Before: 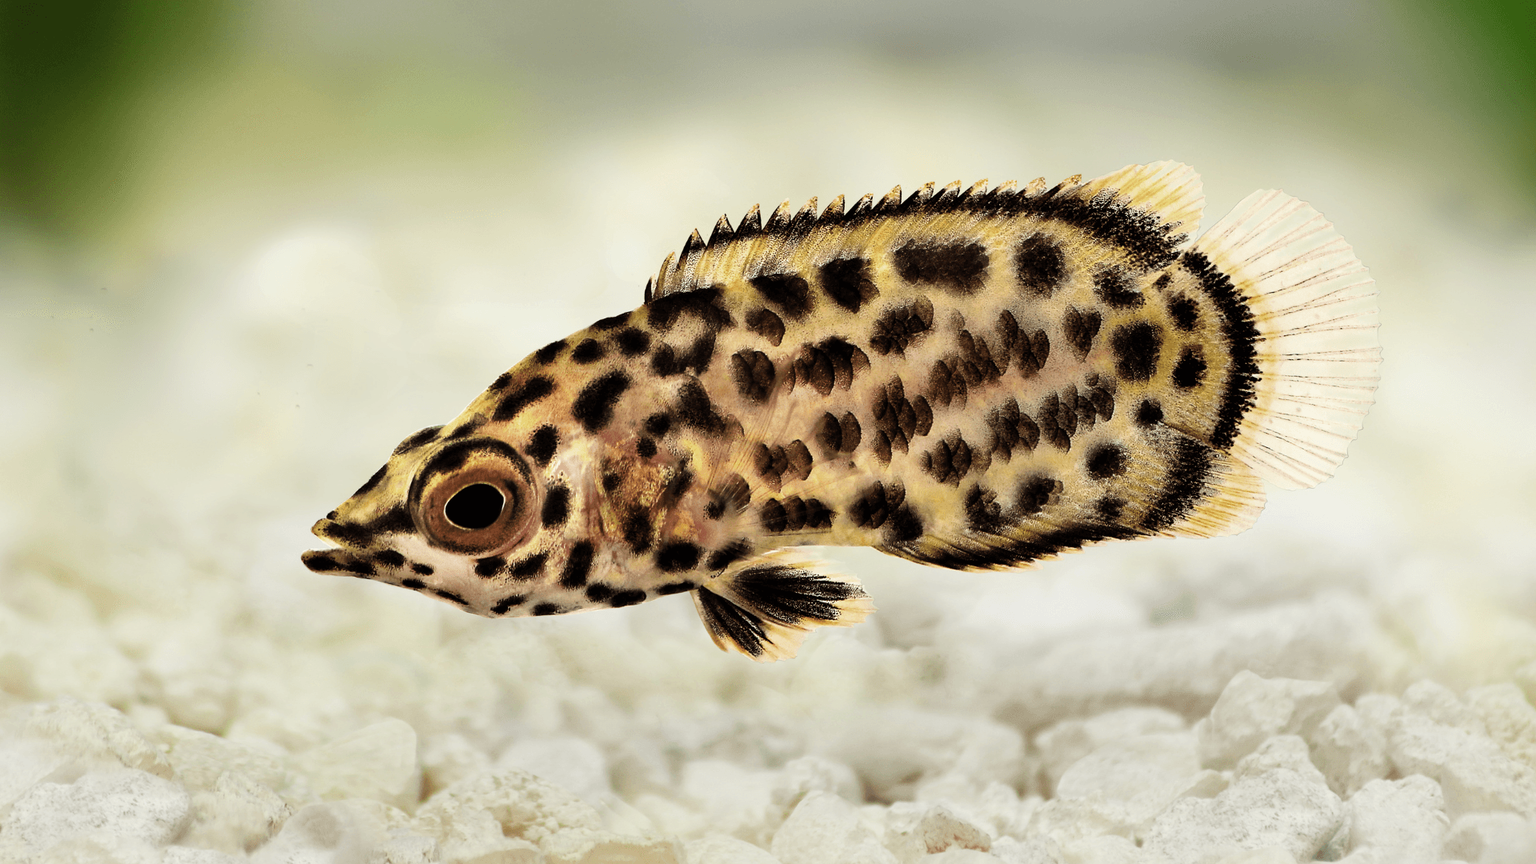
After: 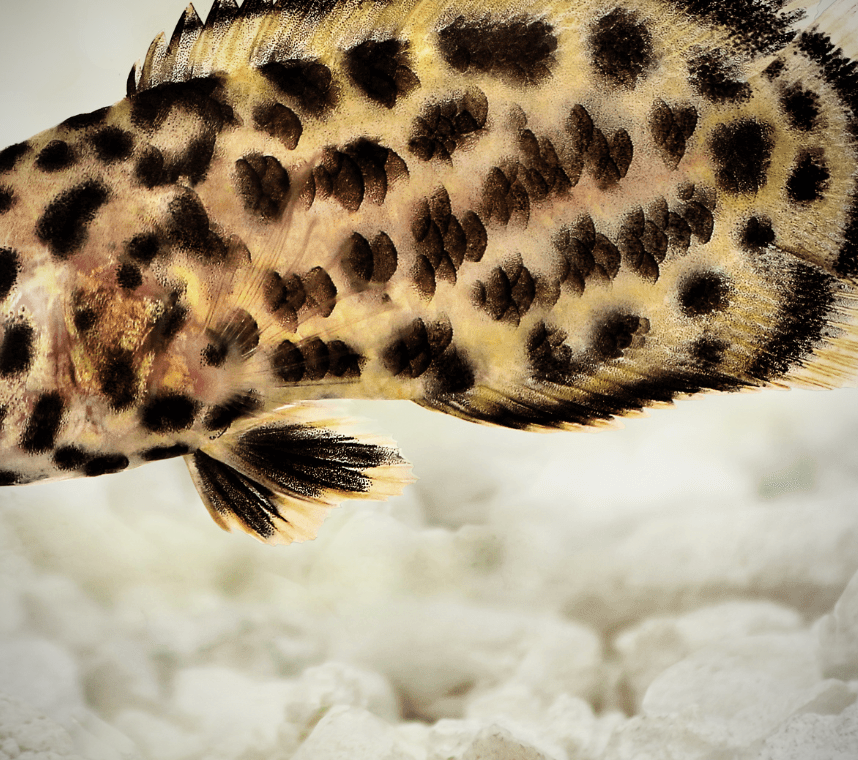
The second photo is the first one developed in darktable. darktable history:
vignetting: fall-off radius 60.59%, center (-0.011, 0)
contrast brightness saturation: contrast 0.095, brightness 0.016, saturation 0.02
crop: left 35.387%, top 26.22%, right 19.903%, bottom 3.355%
